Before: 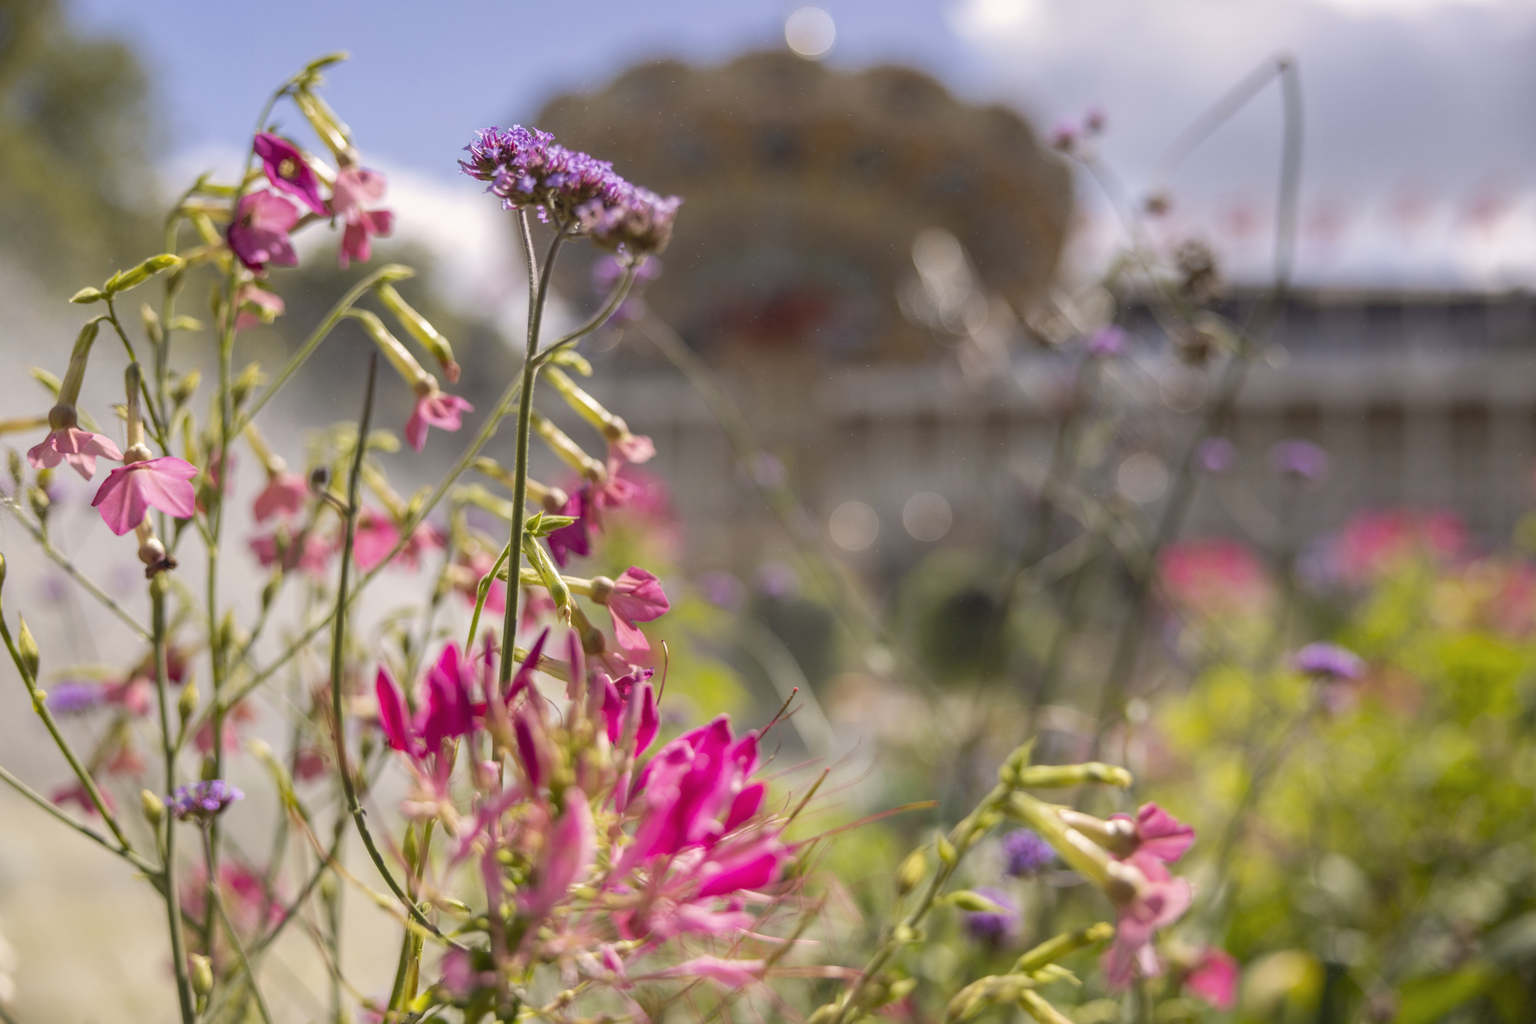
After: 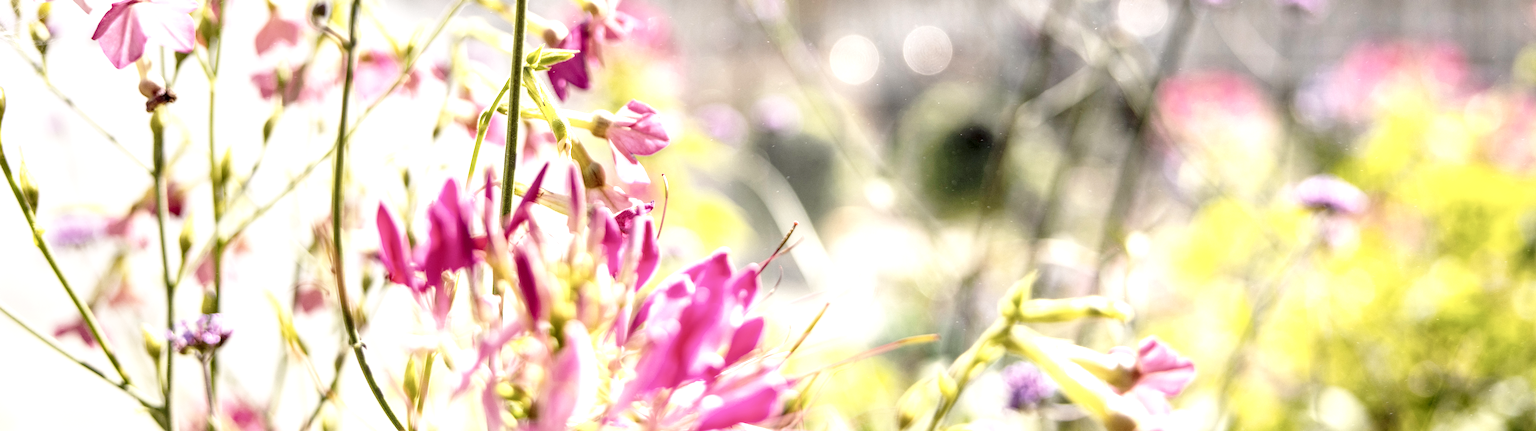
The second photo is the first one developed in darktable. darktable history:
local contrast: highlights 60%, shadows 62%, detail 160%
color balance rgb: shadows lift › chroma 2.051%, shadows lift › hue 221.88°, perceptual saturation grading › global saturation 14.818%, perceptual brilliance grading › global brilliance 17.685%
exposure: exposure 0.405 EV, compensate highlight preservation false
crop: top 45.582%, bottom 12.28%
contrast brightness saturation: contrast 0.104, saturation -0.361
base curve: curves: ch0 [(0, 0) (0.028, 0.03) (0.121, 0.232) (0.46, 0.748) (0.859, 0.968) (1, 1)], preserve colors none
